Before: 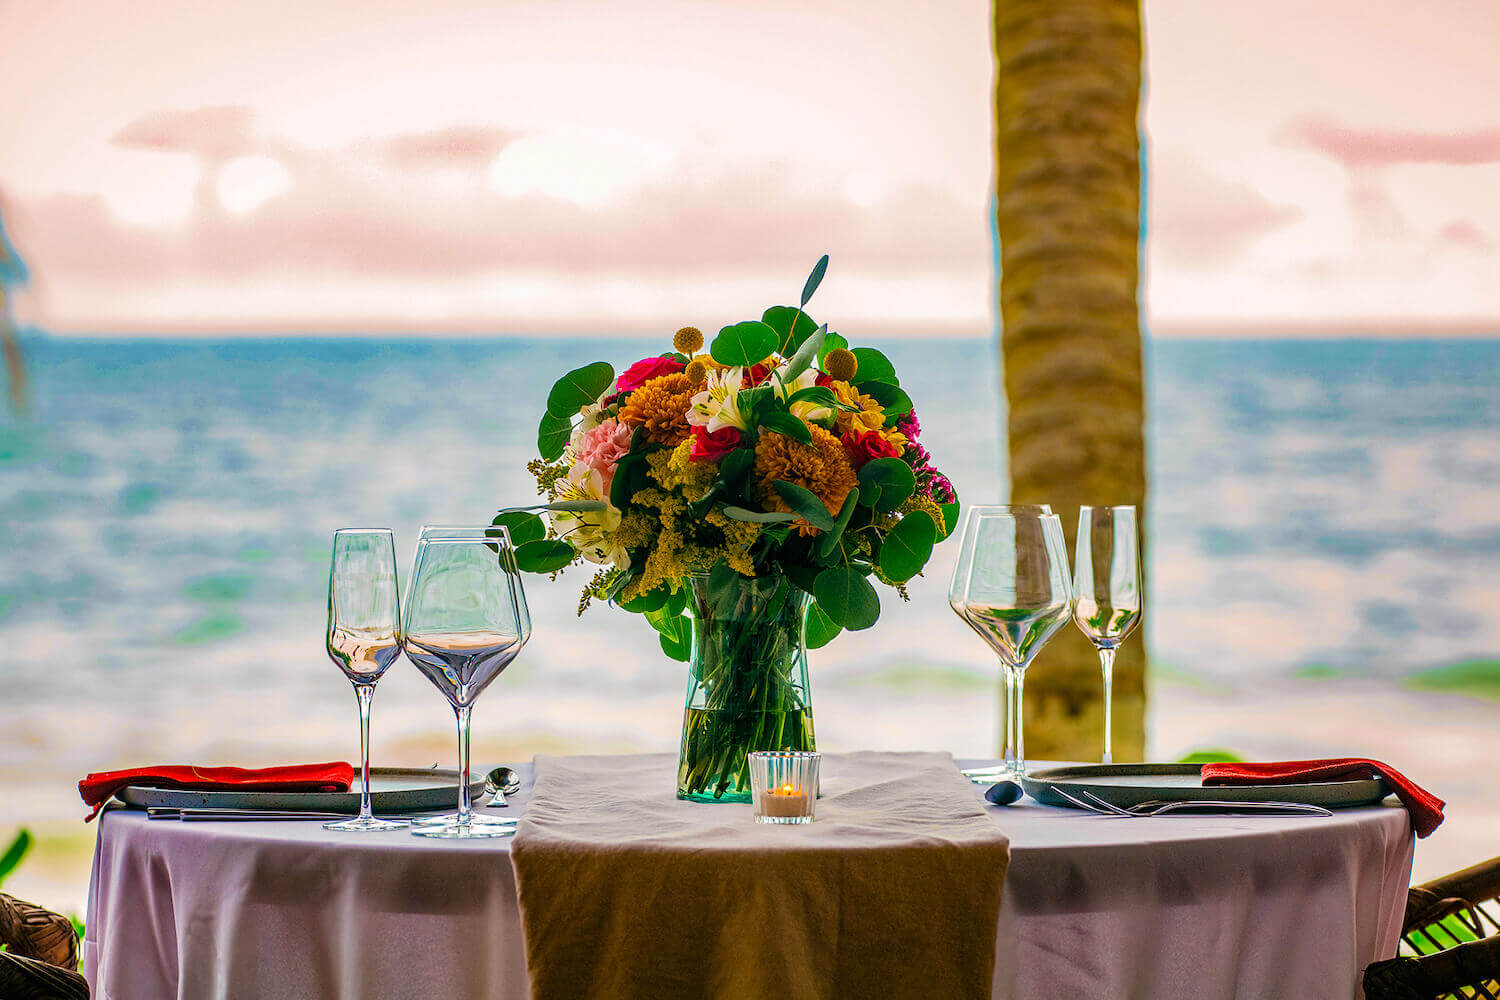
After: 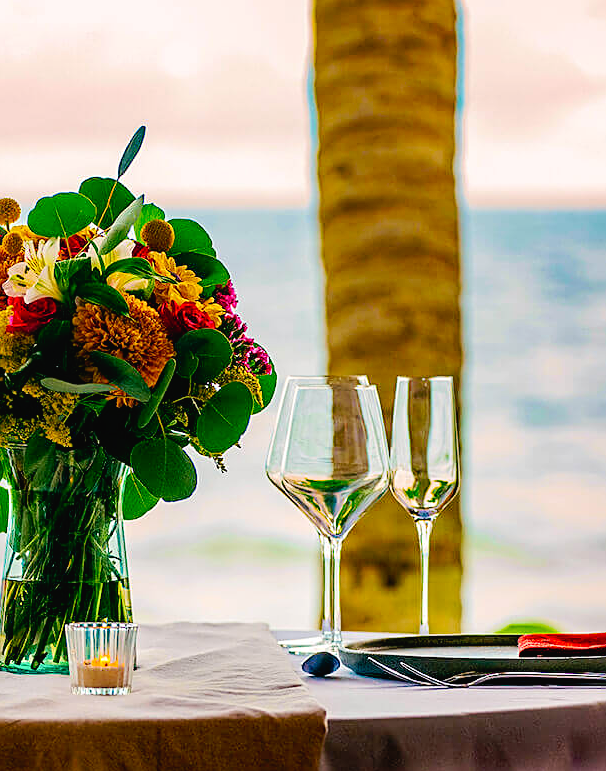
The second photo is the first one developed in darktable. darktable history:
contrast brightness saturation: contrast 0.1, brightness 0.036, saturation 0.086
crop: left 45.537%, top 12.94%, right 14.007%, bottom 9.929%
tone curve: curves: ch0 [(0, 0.019) (0.11, 0.036) (0.259, 0.214) (0.378, 0.365) (0.499, 0.529) (1, 1)], preserve colors none
sharpen: on, module defaults
